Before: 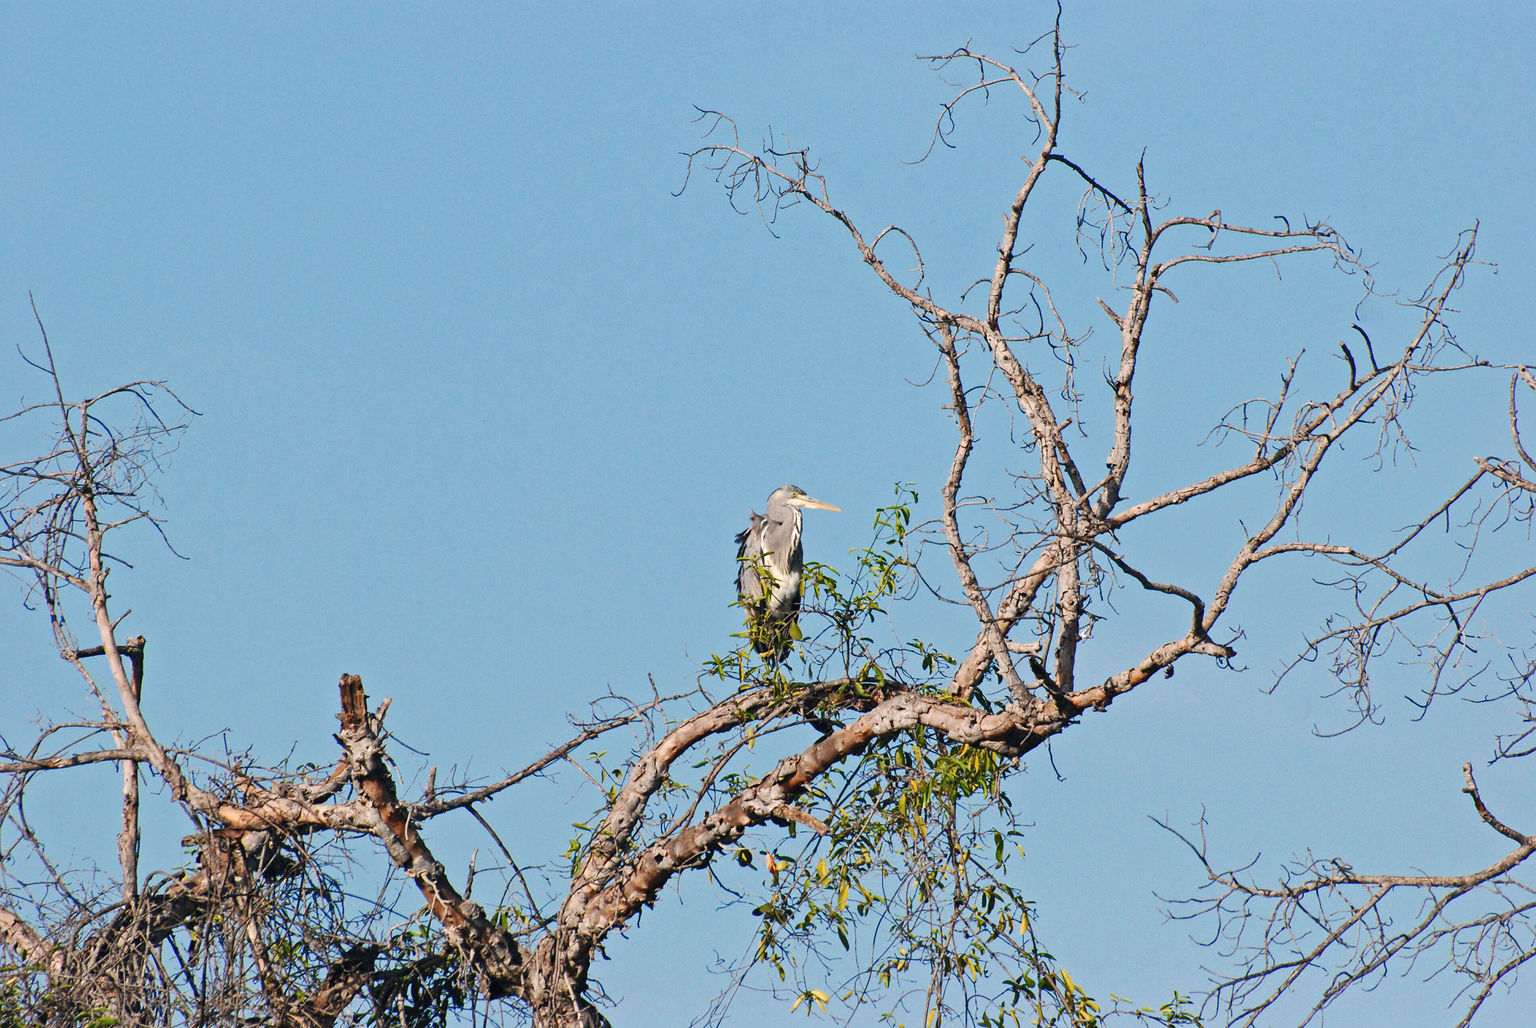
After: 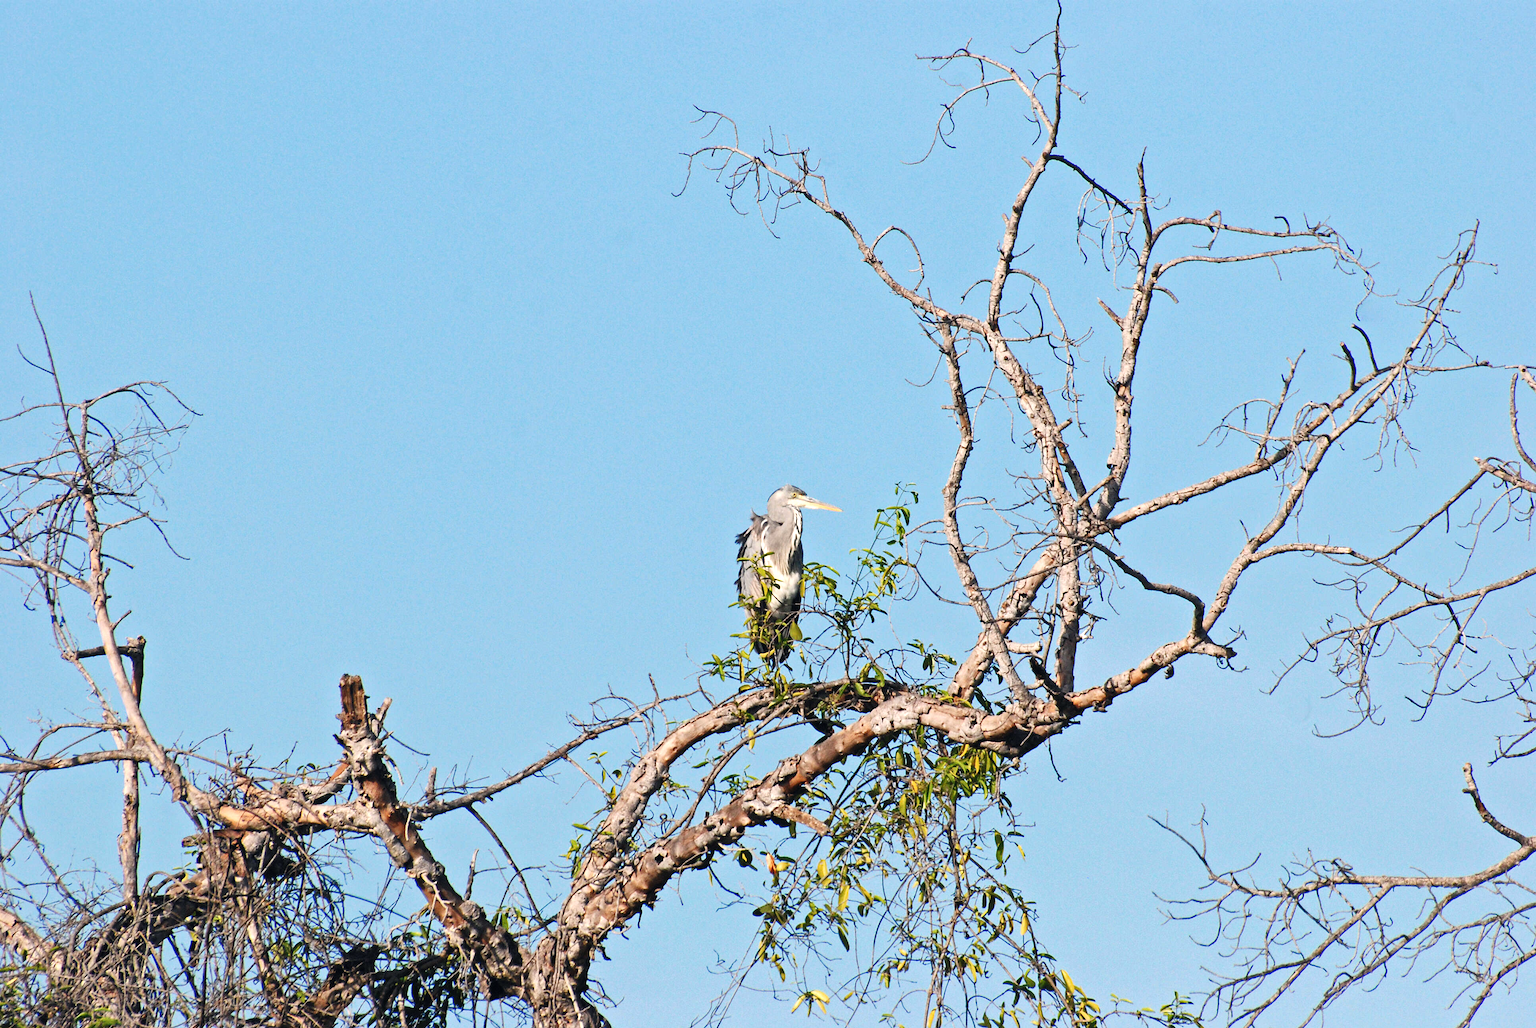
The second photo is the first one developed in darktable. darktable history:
tone equalizer: -8 EV -0.427 EV, -7 EV -0.358 EV, -6 EV -0.346 EV, -5 EV -0.231 EV, -3 EV 0.195 EV, -2 EV 0.363 EV, -1 EV 0.396 EV, +0 EV 0.43 EV
